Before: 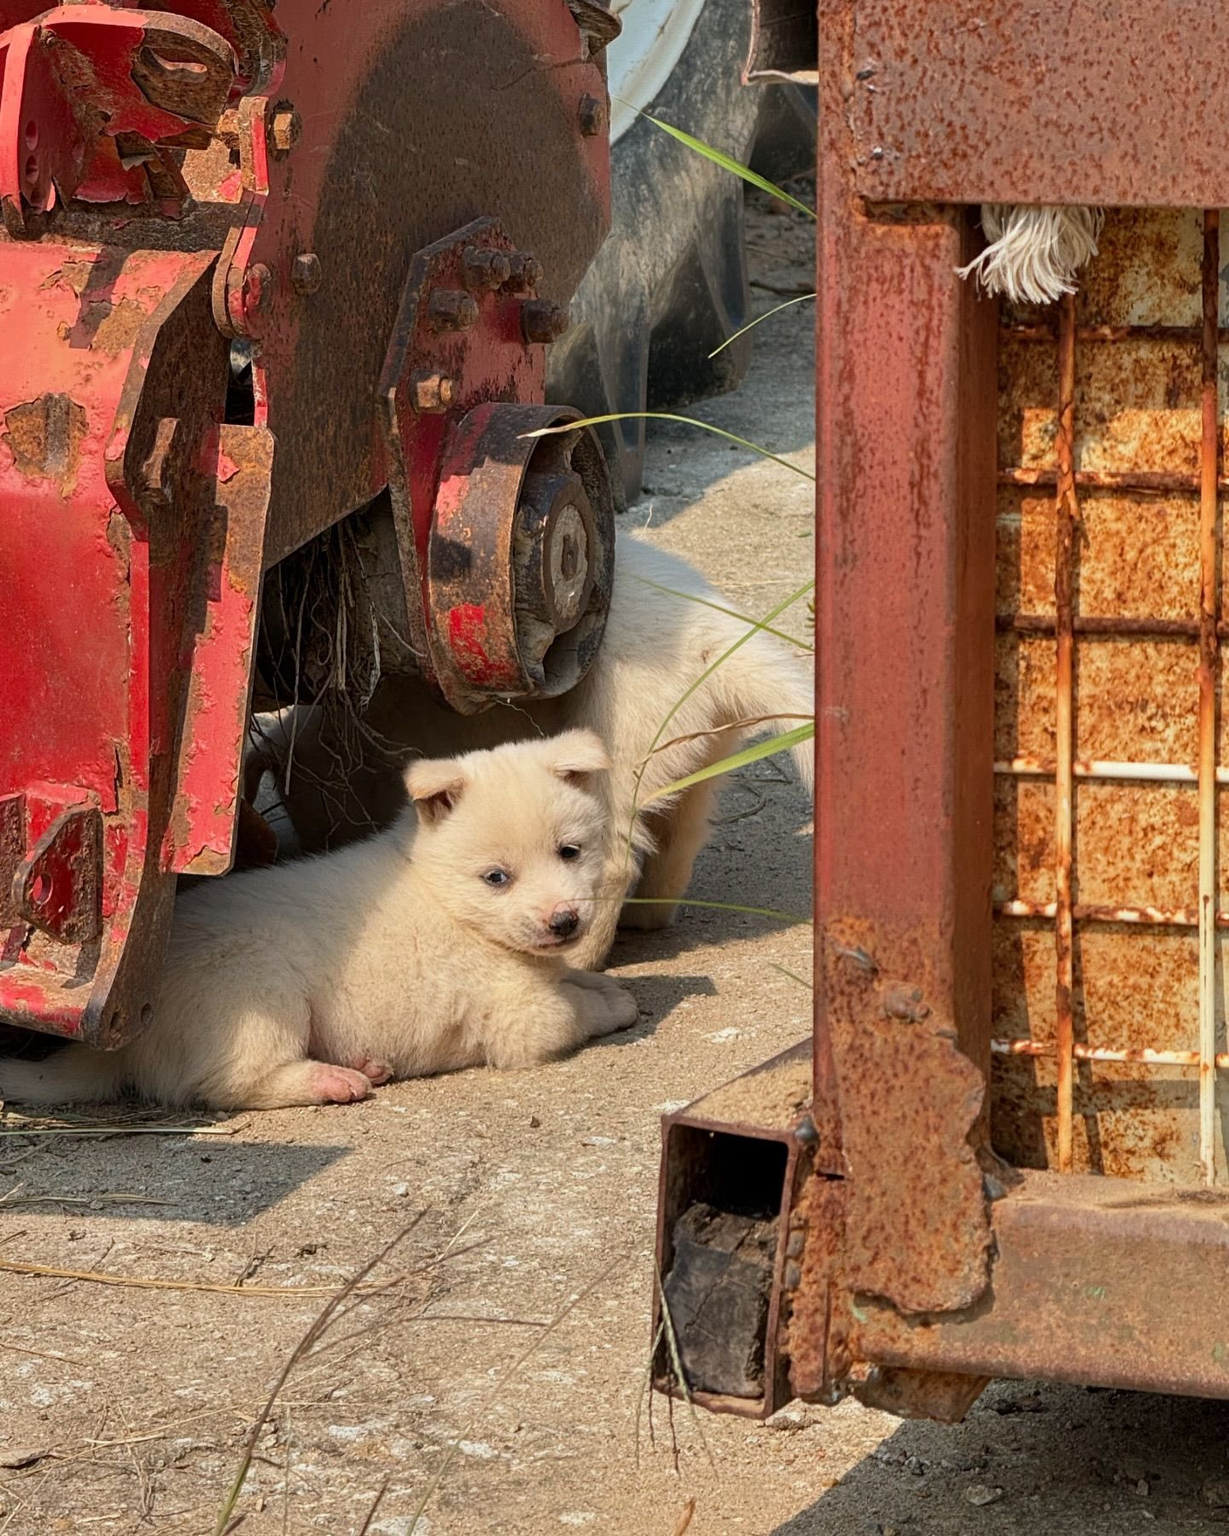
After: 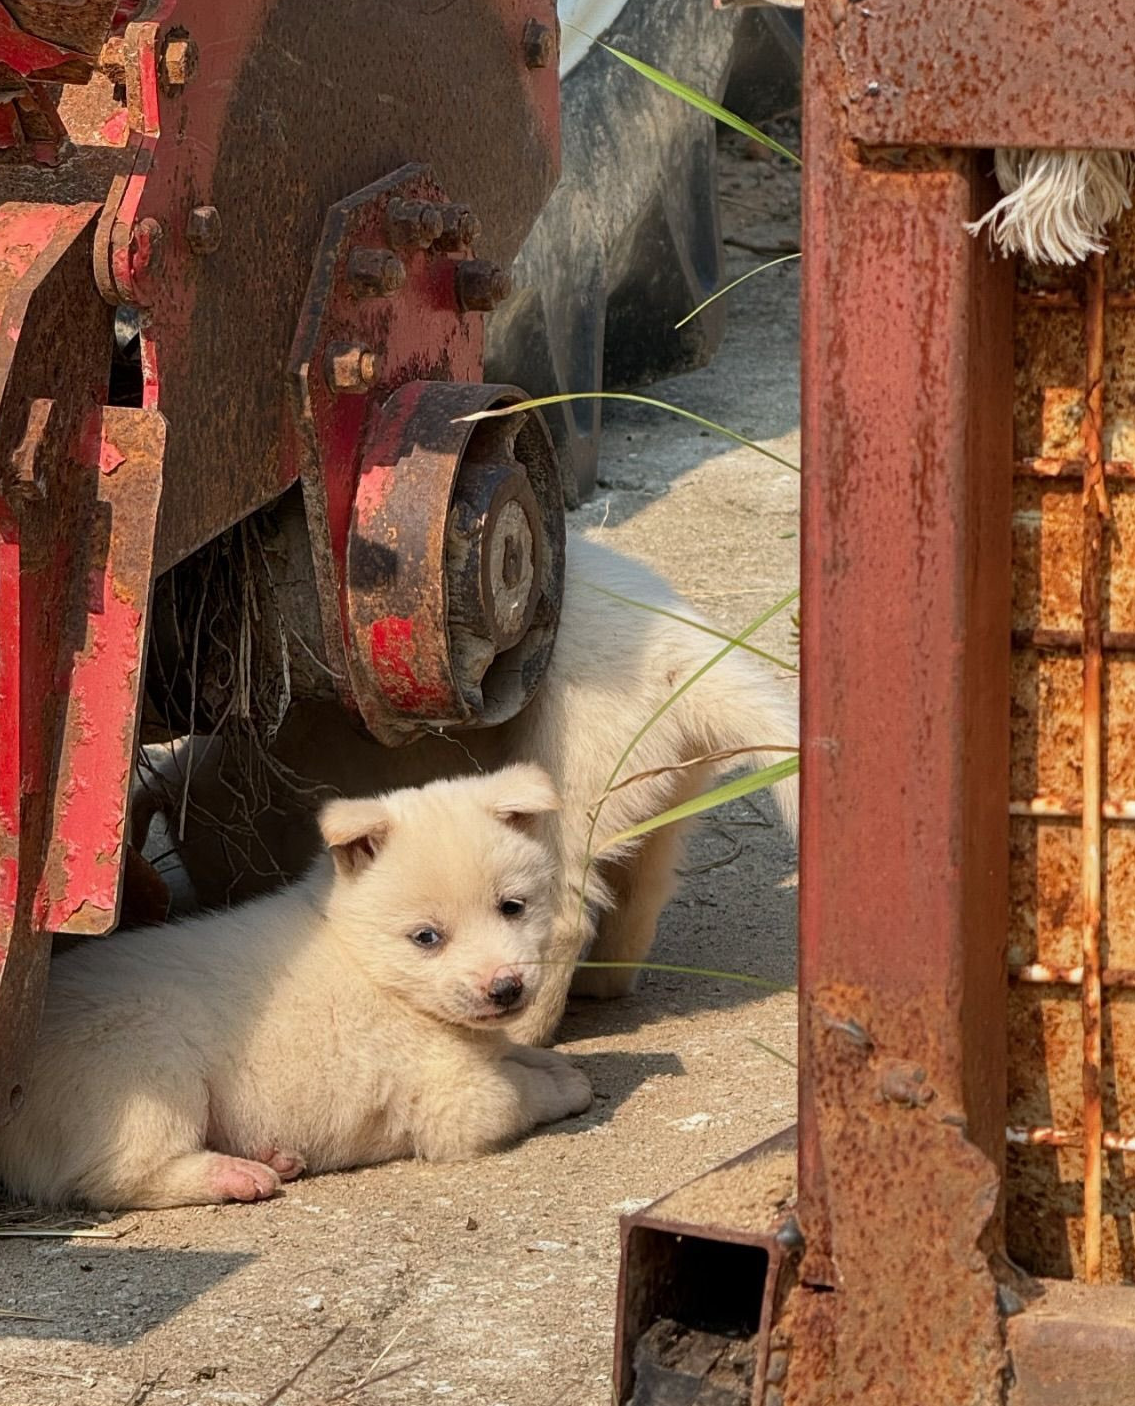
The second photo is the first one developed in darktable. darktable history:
crop and rotate: left 10.77%, top 5.1%, right 10.41%, bottom 16.76%
tone equalizer: on, module defaults
